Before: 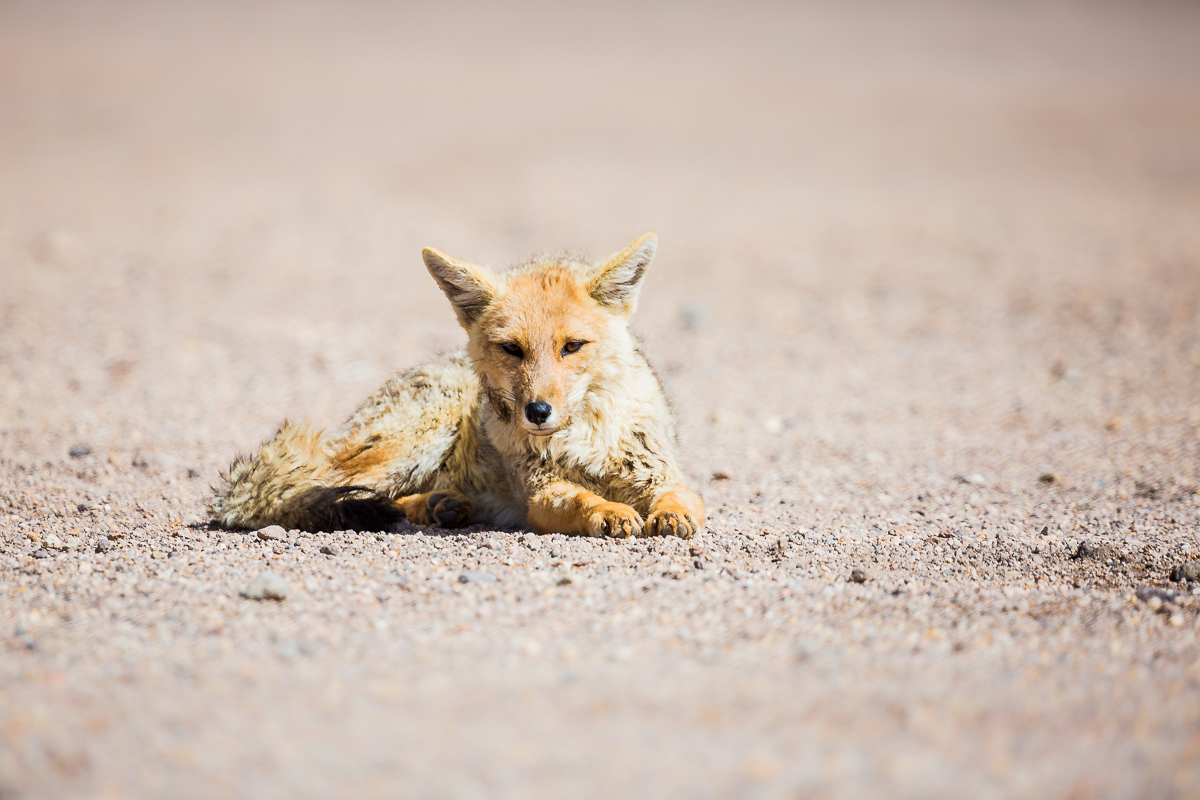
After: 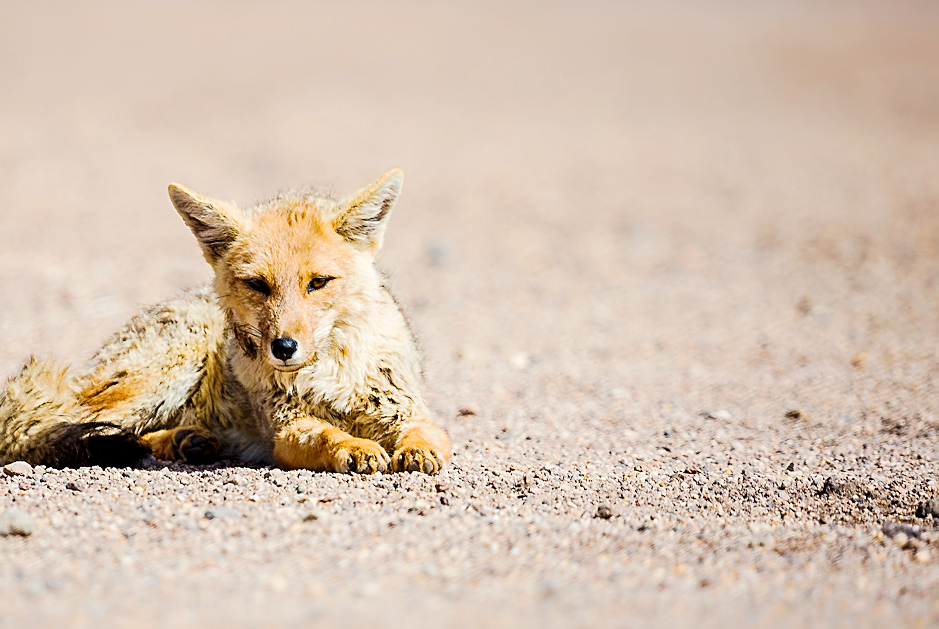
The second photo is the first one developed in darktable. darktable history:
crop and rotate: left 21.225%, top 8.028%, right 0.458%, bottom 13.329%
sharpen: on, module defaults
tone curve: curves: ch0 [(0.003, 0) (0.066, 0.031) (0.163, 0.112) (0.264, 0.238) (0.395, 0.421) (0.517, 0.56) (0.684, 0.734) (0.791, 0.814) (1, 1)]; ch1 [(0, 0) (0.164, 0.115) (0.337, 0.332) (0.39, 0.398) (0.464, 0.461) (0.501, 0.5) (0.507, 0.5) (0.534, 0.532) (0.577, 0.59) (0.652, 0.681) (0.733, 0.749) (0.811, 0.796) (1, 1)]; ch2 [(0, 0) (0.337, 0.382) (0.464, 0.476) (0.501, 0.502) (0.527, 0.54) (0.551, 0.565) (0.6, 0.59) (0.687, 0.675) (1, 1)], preserve colors none
color correction: highlights a* 0.929, highlights b* 2.79, saturation 1.1
local contrast: highlights 105%, shadows 101%, detail 120%, midtone range 0.2
